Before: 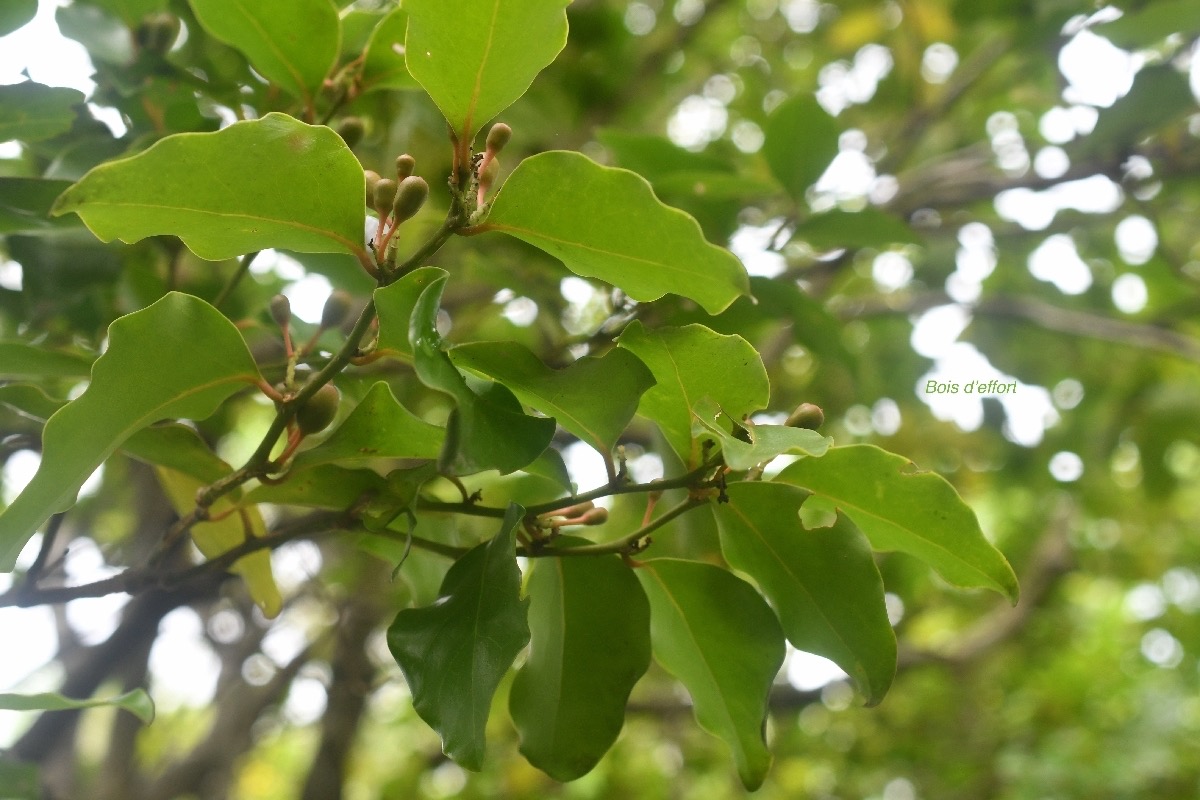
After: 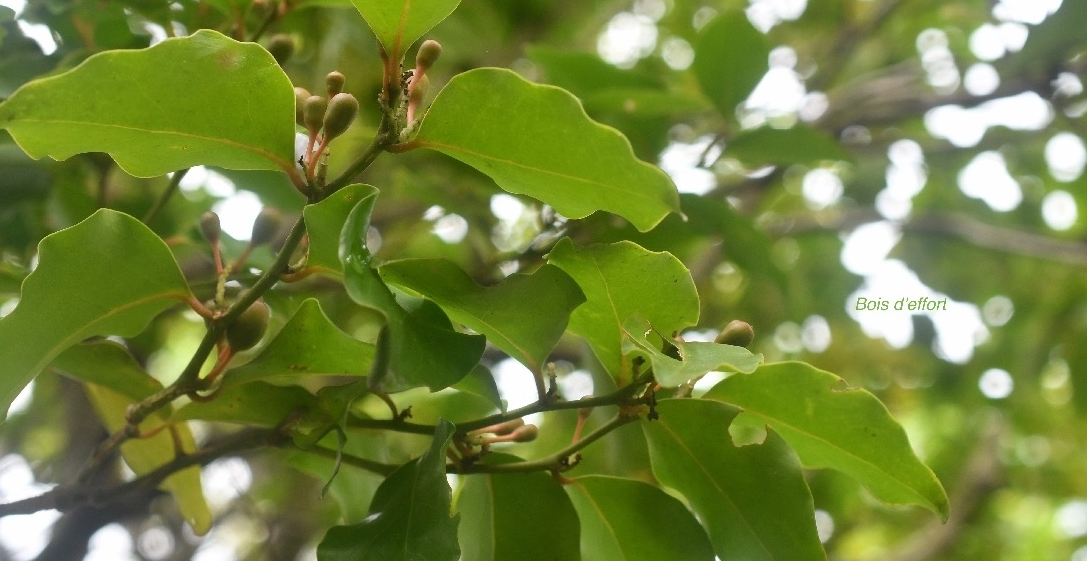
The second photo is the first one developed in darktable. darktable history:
crop: left 5.852%, top 10.393%, right 3.5%, bottom 19.44%
